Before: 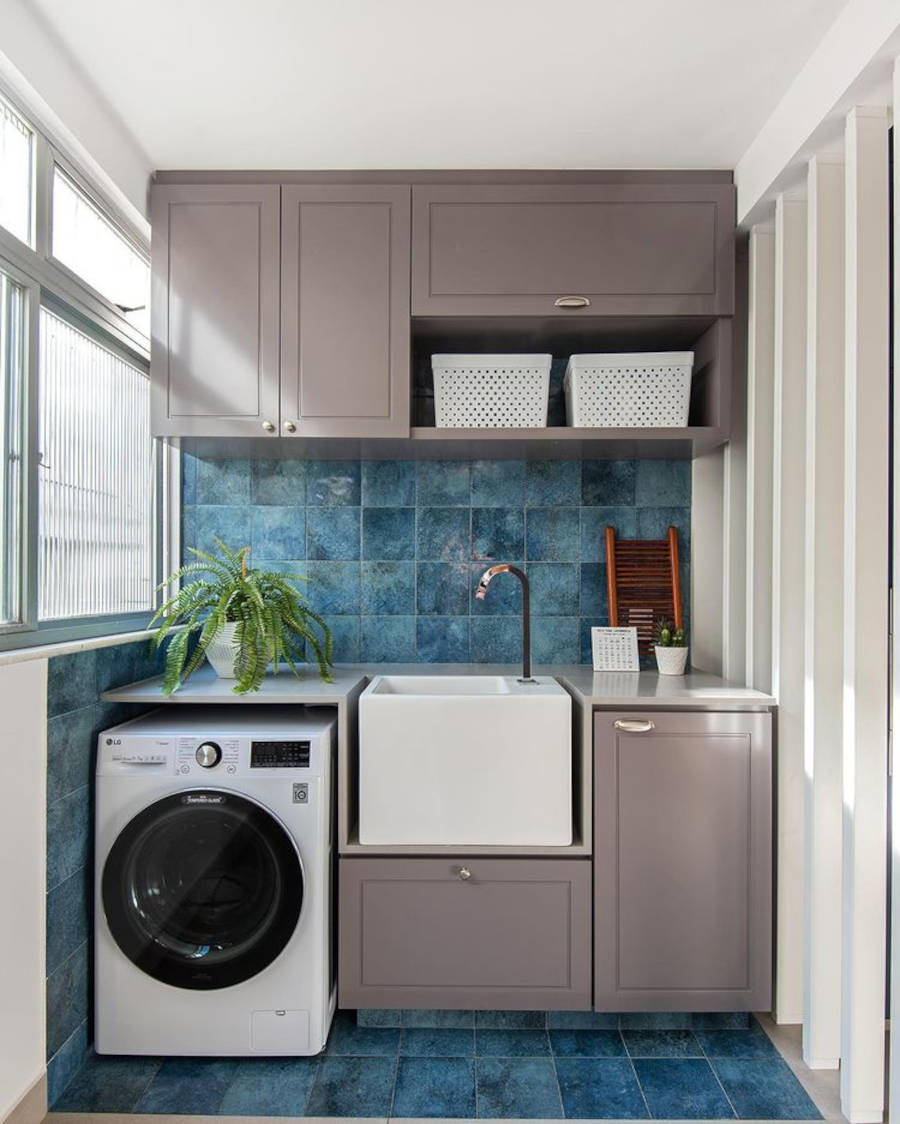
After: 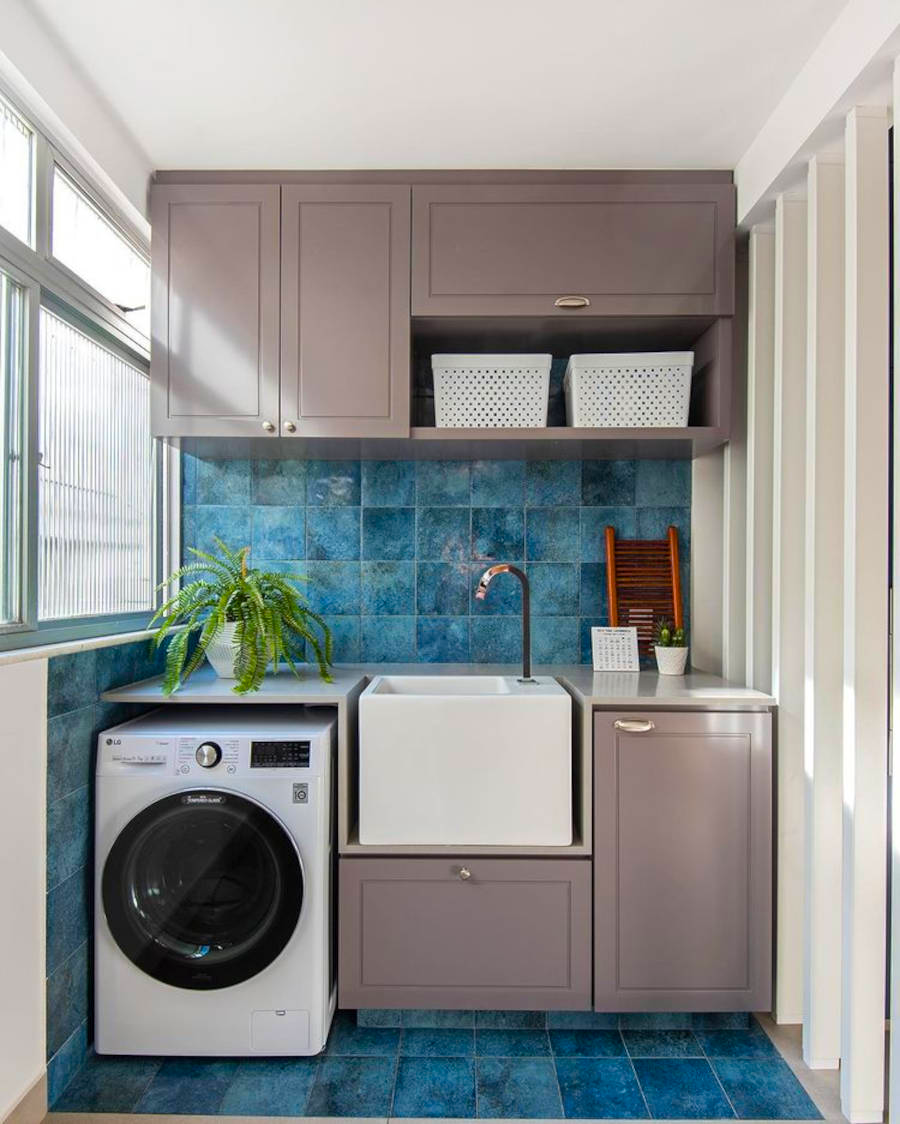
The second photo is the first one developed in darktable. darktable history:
color balance rgb: power › luminance 1.454%, linear chroma grading › global chroma 14.437%, perceptual saturation grading › global saturation 19.334%
